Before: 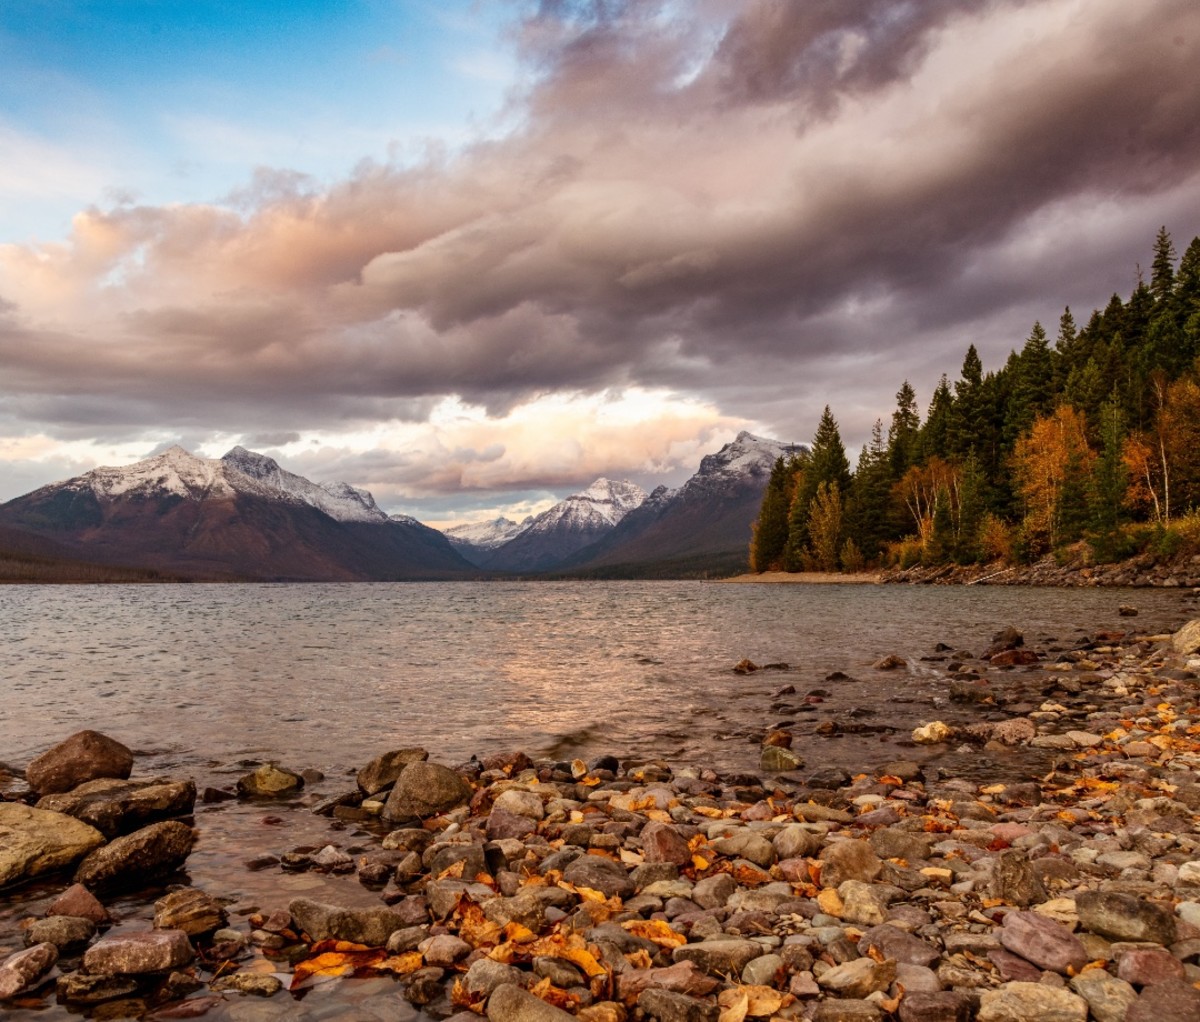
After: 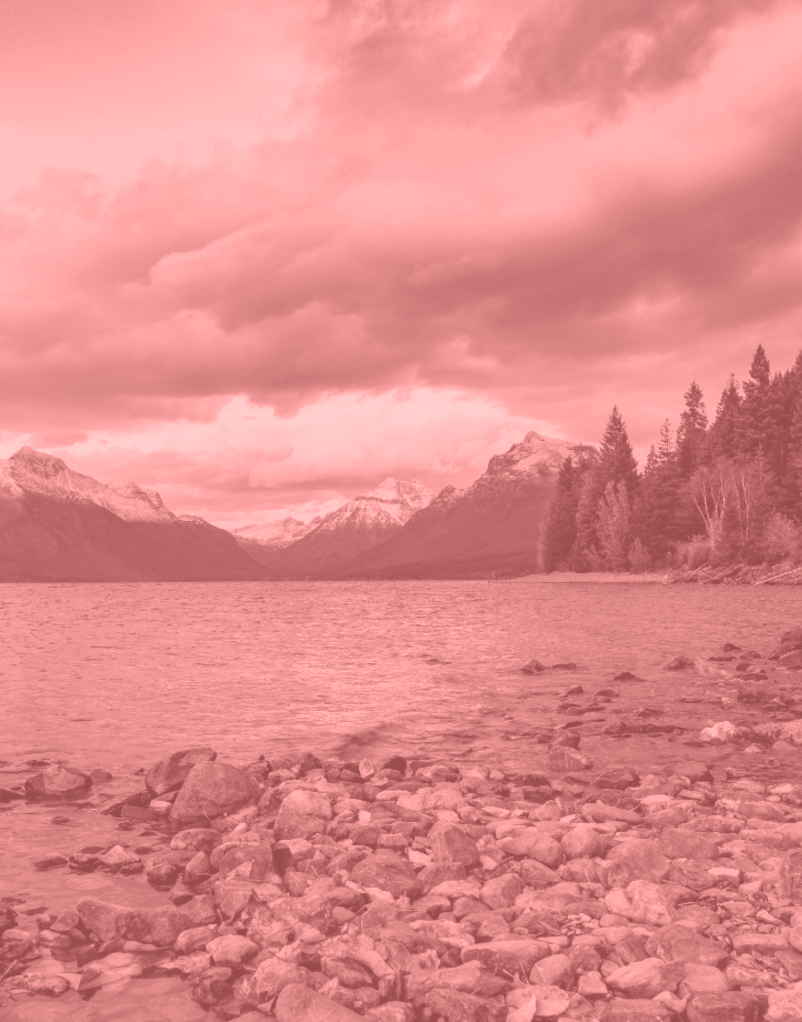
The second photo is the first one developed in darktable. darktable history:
crop and rotate: left 17.732%, right 15.423%
colorize: saturation 51%, source mix 50.67%, lightness 50.67%
